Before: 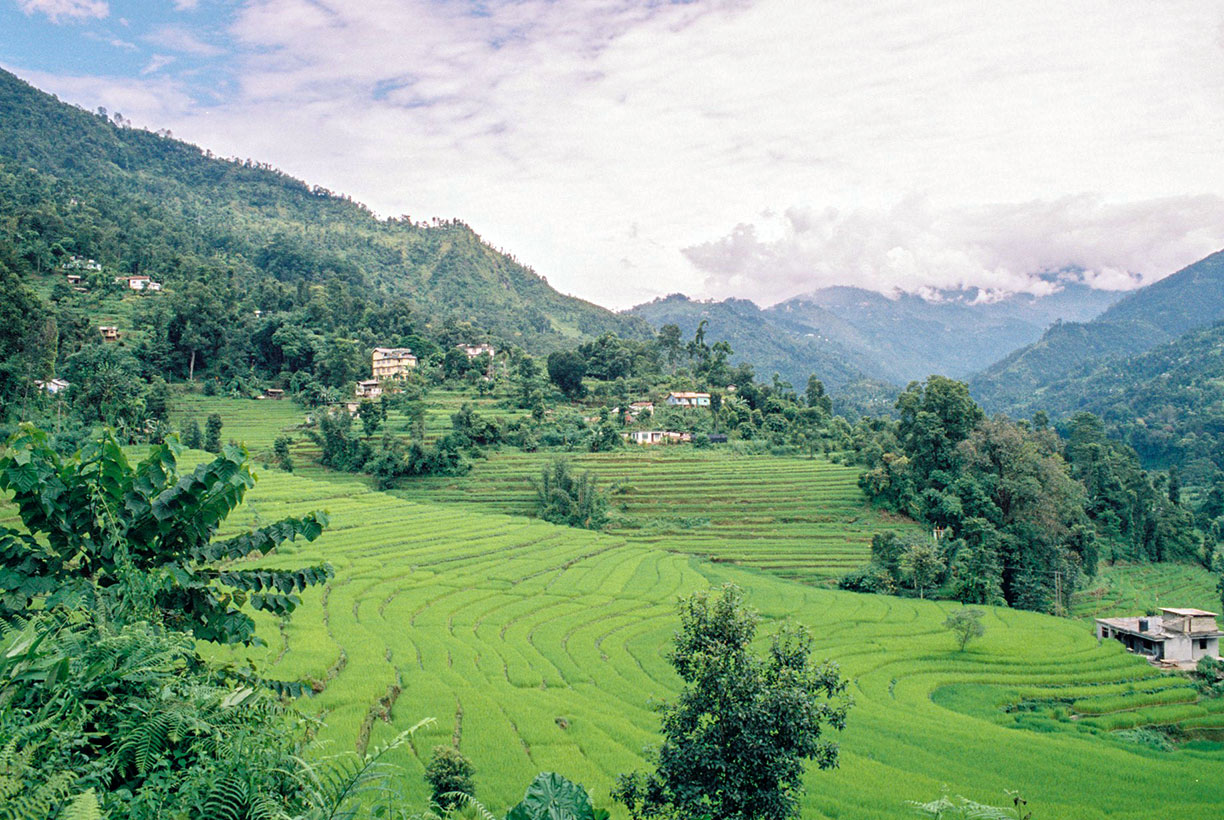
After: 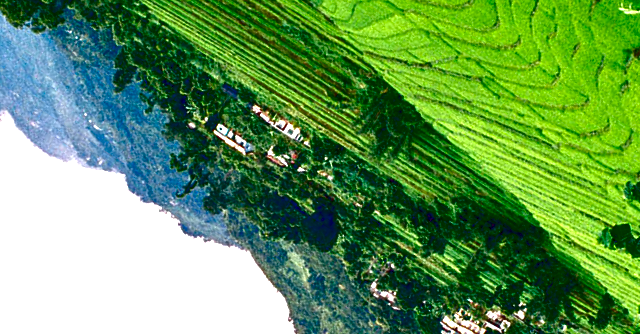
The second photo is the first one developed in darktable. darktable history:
crop and rotate: angle 147.19°, left 9.156%, top 15.557%, right 4.557%, bottom 17.109%
color balance rgb: linear chroma grading › shadows 31.337%, linear chroma grading › global chroma -2.198%, linear chroma grading › mid-tones 3.61%, perceptual saturation grading › global saturation 20%, perceptual saturation grading › highlights -49.979%, perceptual saturation grading › shadows 24.061%
exposure: black level correction 0, exposure 0.703 EV, compensate highlight preservation false
contrast brightness saturation: brightness -0.999, saturation 0.995
